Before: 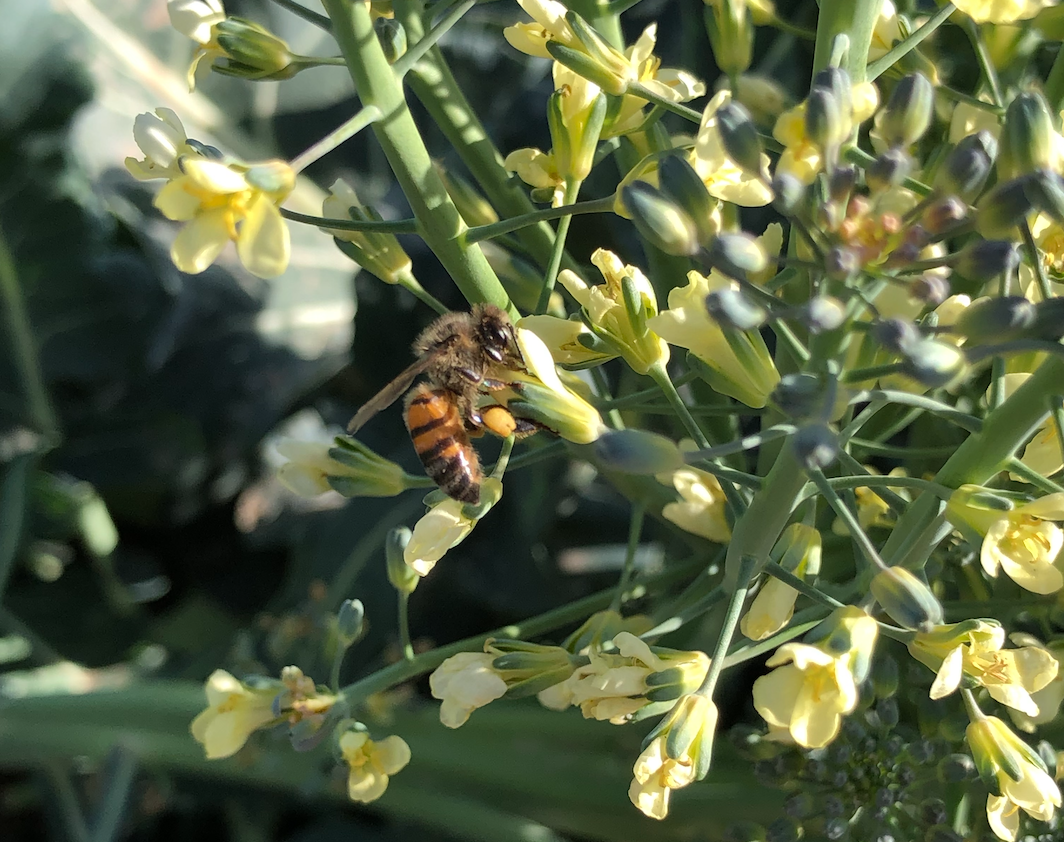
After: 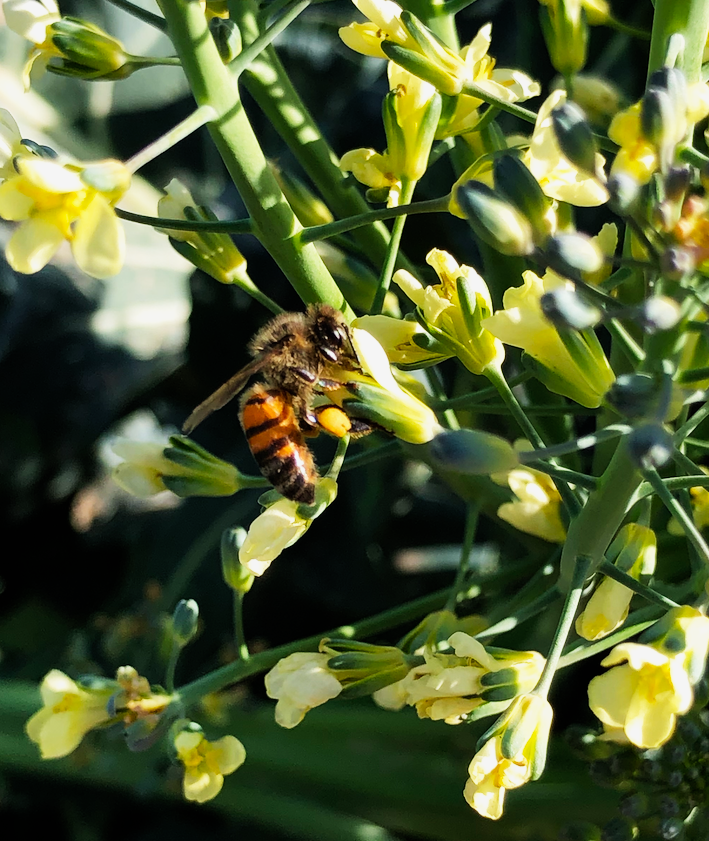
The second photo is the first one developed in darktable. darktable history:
sigmoid: contrast 1.93, skew 0.29, preserve hue 0%
crop and rotate: left 15.546%, right 17.787%
